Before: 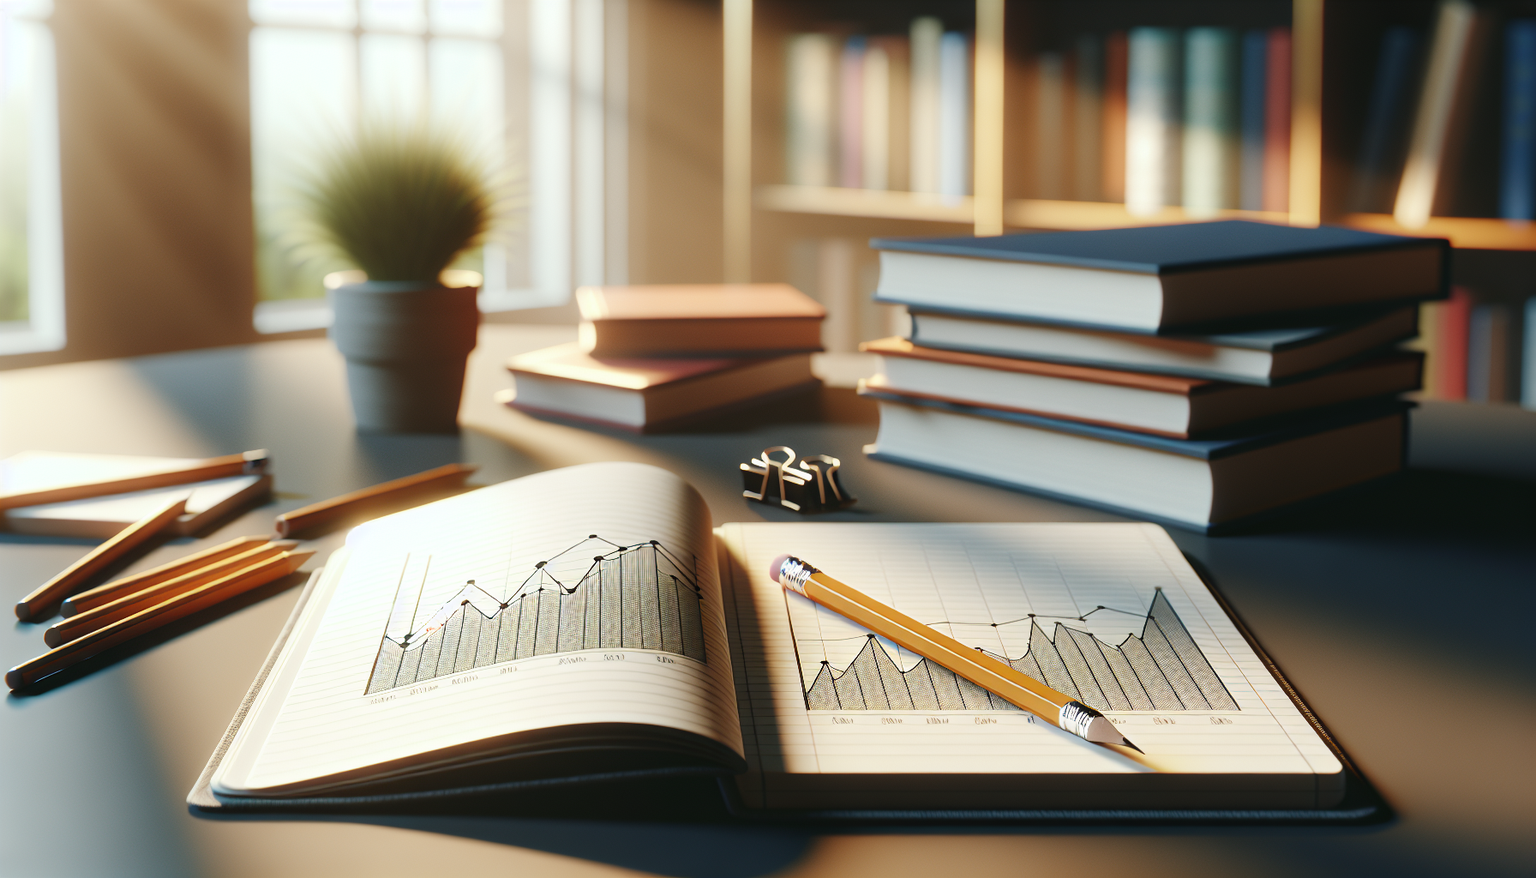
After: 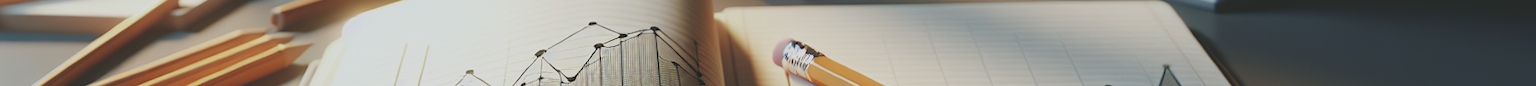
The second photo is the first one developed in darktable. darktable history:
color correction: saturation 1.32
rotate and perspective: rotation -1°, crop left 0.011, crop right 0.989, crop top 0.025, crop bottom 0.975
contrast brightness saturation: contrast -0.26, saturation -0.43
crop and rotate: top 59.084%, bottom 30.916%
contrast equalizer: y [[0.5 ×6], [0.5 ×6], [0.5, 0.5, 0.501, 0.545, 0.707, 0.863], [0 ×6], [0 ×6]]
